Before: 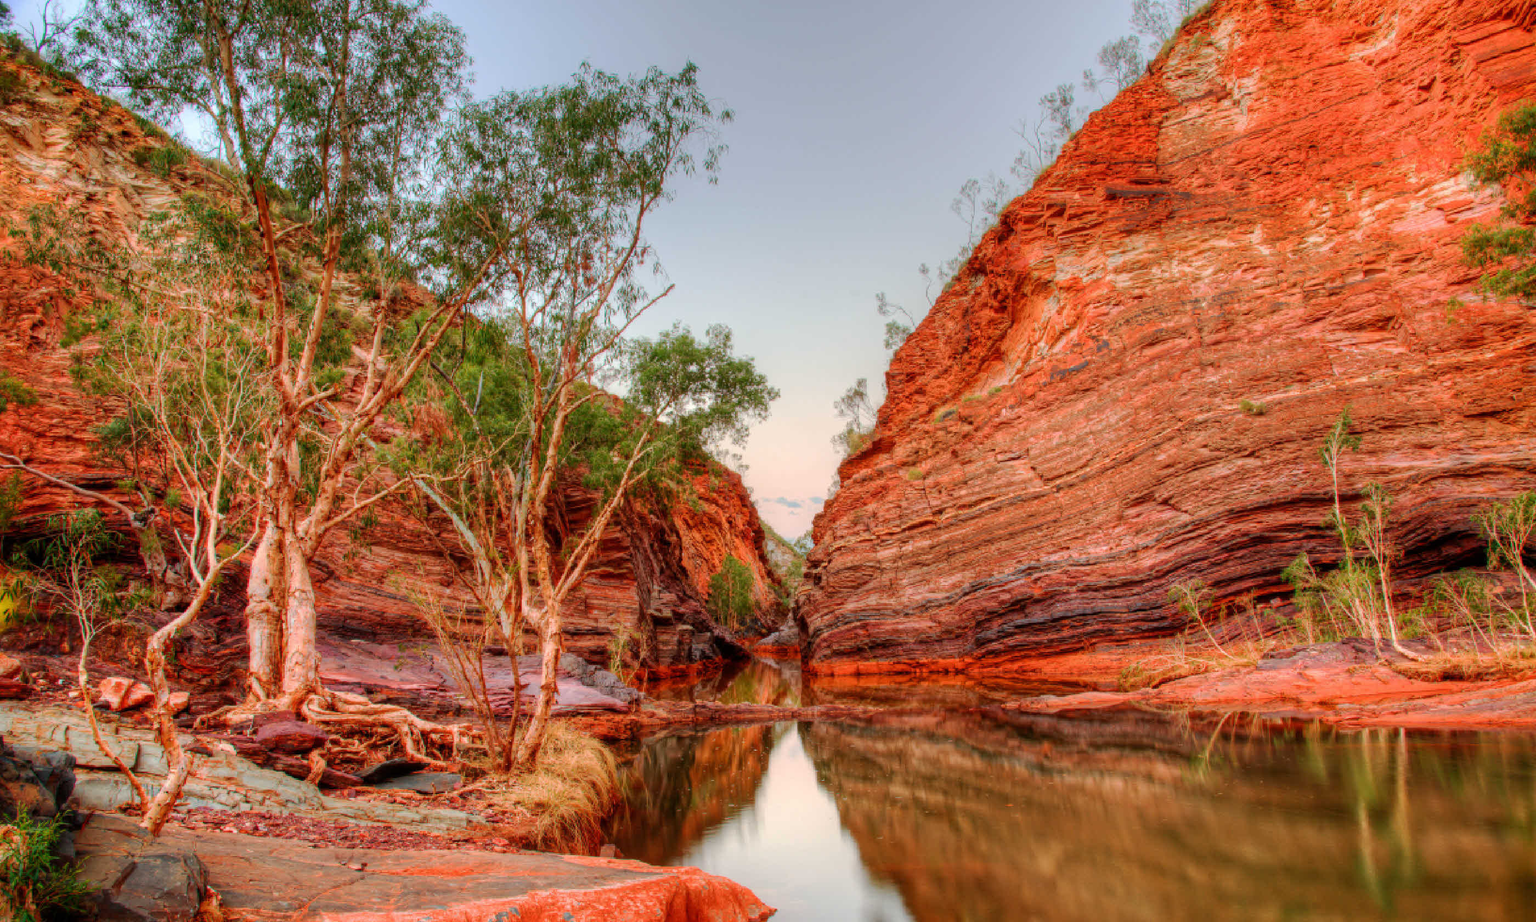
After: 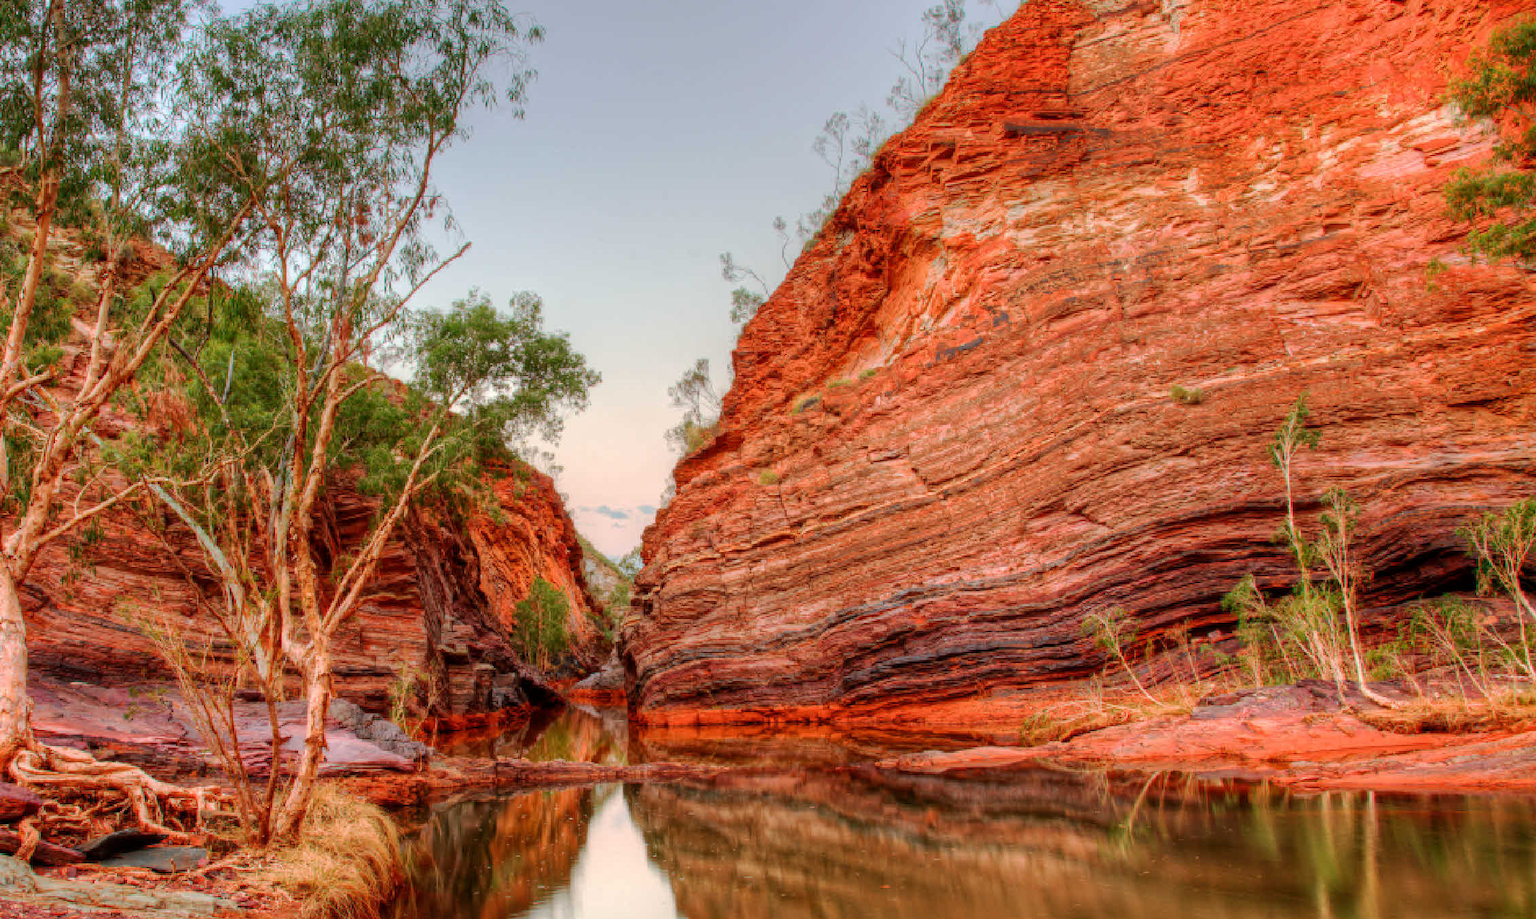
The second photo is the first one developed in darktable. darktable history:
crop: left 19.143%, top 9.628%, bottom 9.736%
local contrast: mode bilateral grid, contrast 11, coarseness 26, detail 115%, midtone range 0.2
